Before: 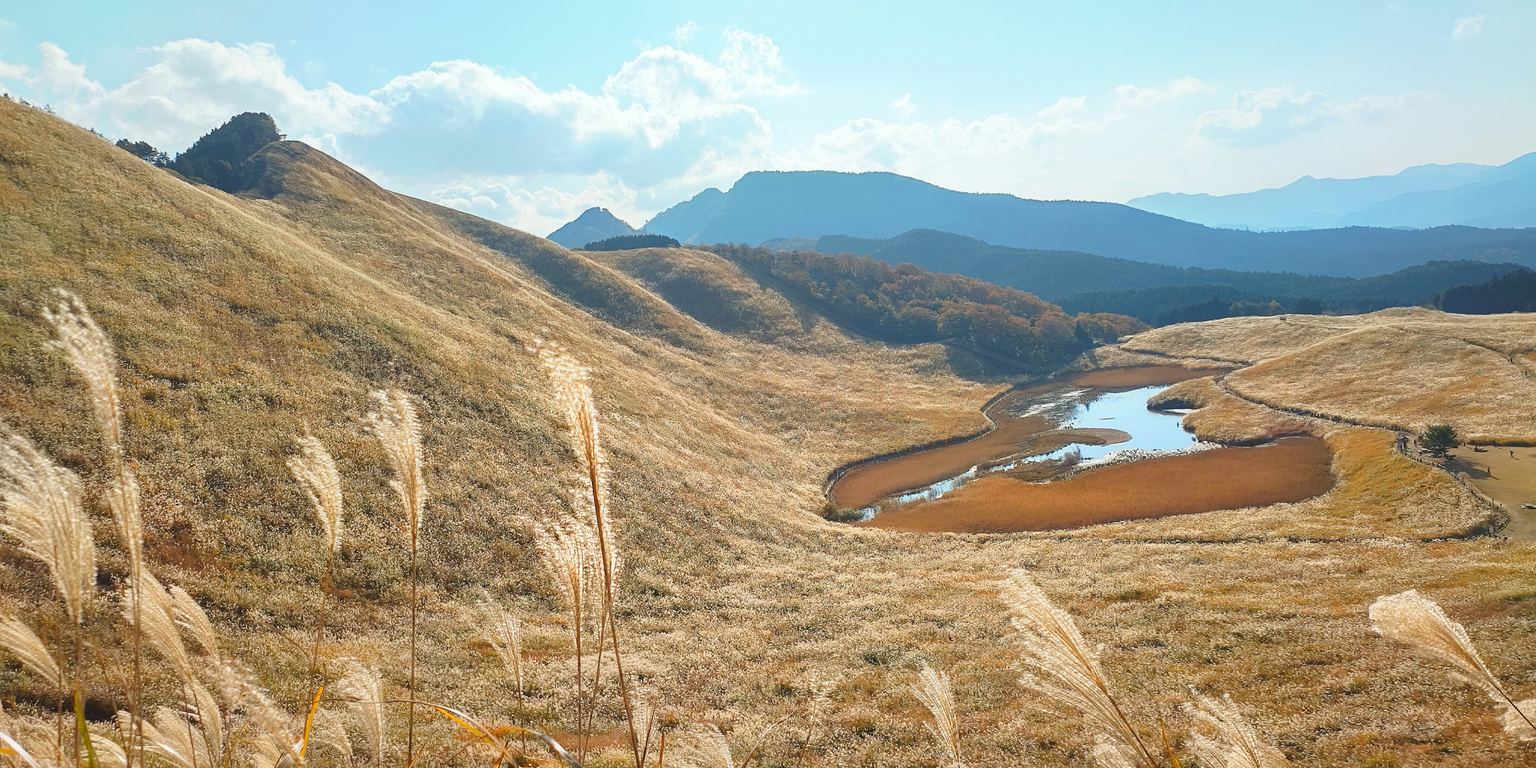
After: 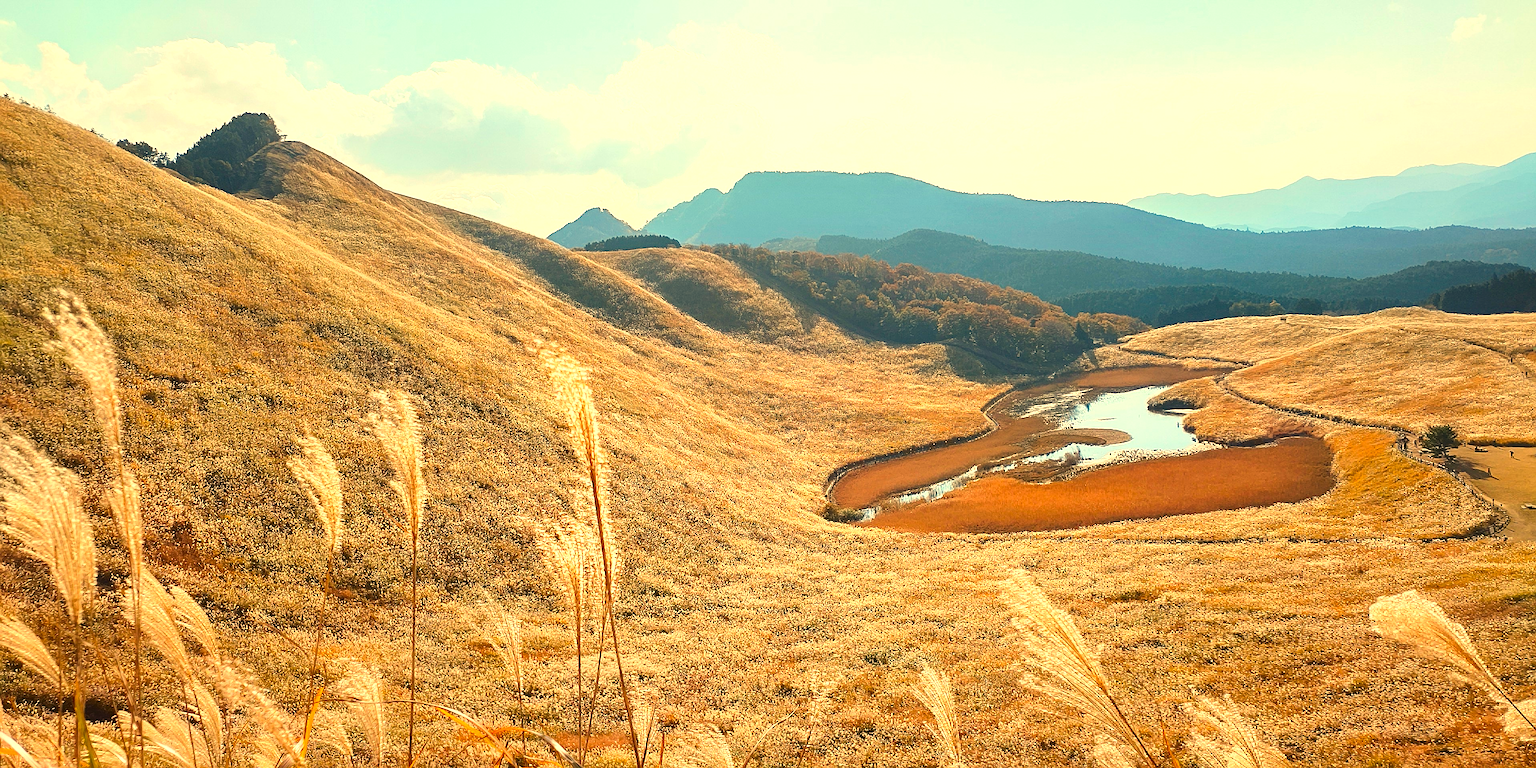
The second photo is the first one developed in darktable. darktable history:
sharpen: on, module defaults
white balance: red 1.138, green 0.996, blue 0.812
tone equalizer: -8 EV -0.417 EV, -7 EV -0.389 EV, -6 EV -0.333 EV, -5 EV -0.222 EV, -3 EV 0.222 EV, -2 EV 0.333 EV, -1 EV 0.389 EV, +0 EV 0.417 EV, edges refinement/feathering 500, mask exposure compensation -1.57 EV, preserve details no
contrast brightness saturation: contrast 0.09, saturation 0.28
